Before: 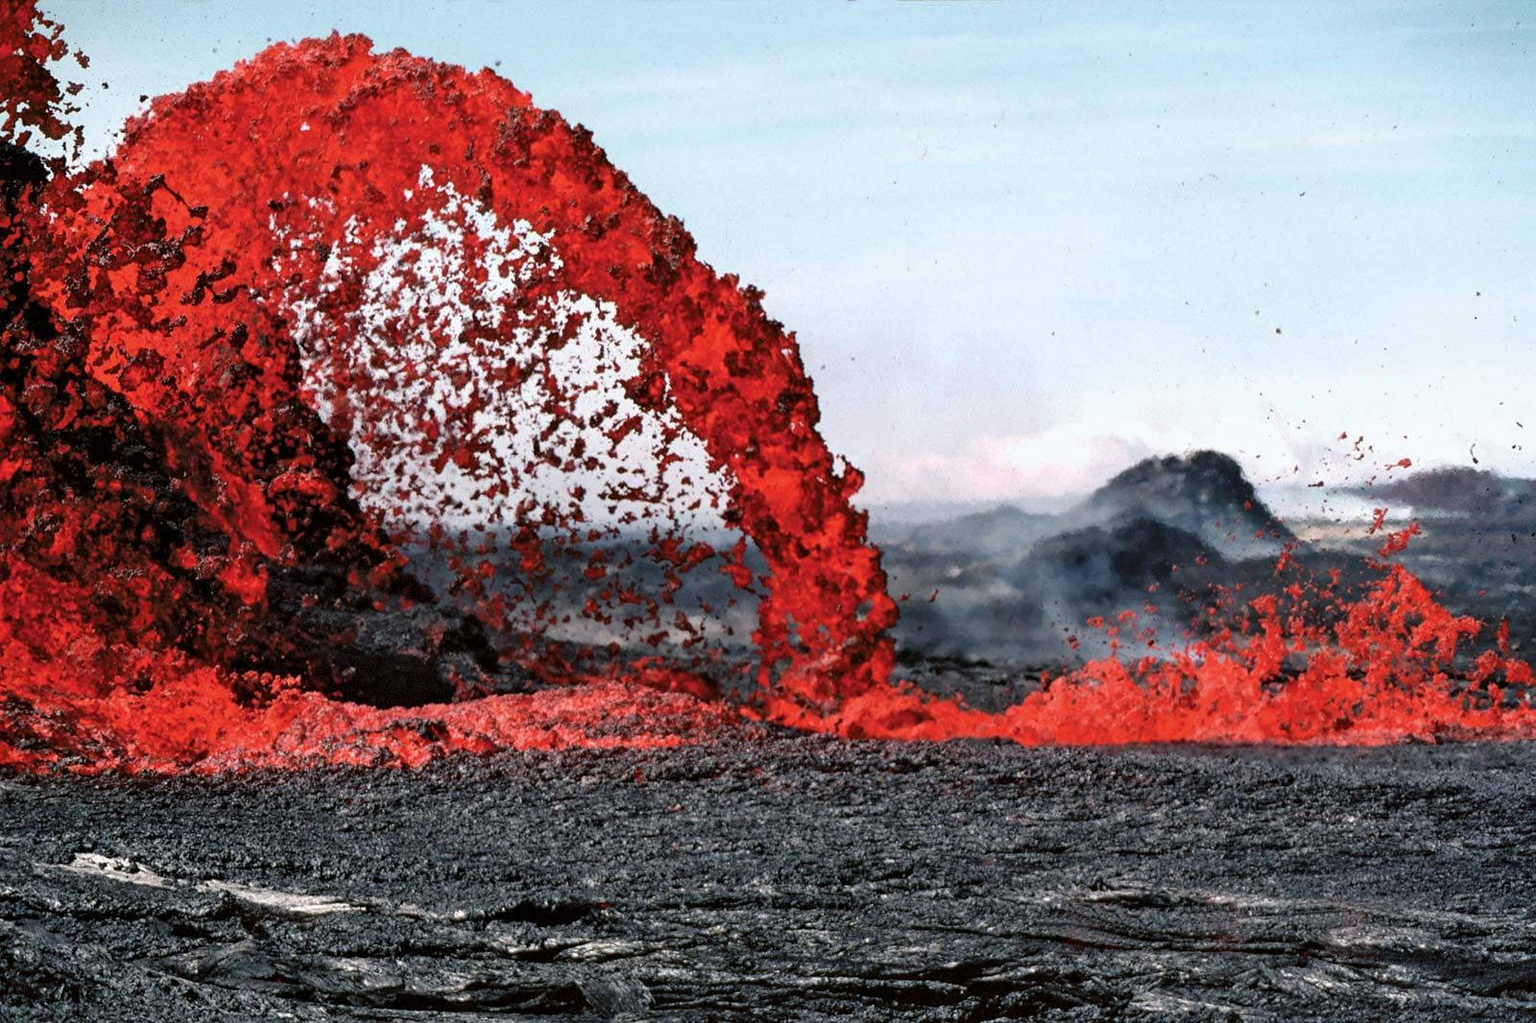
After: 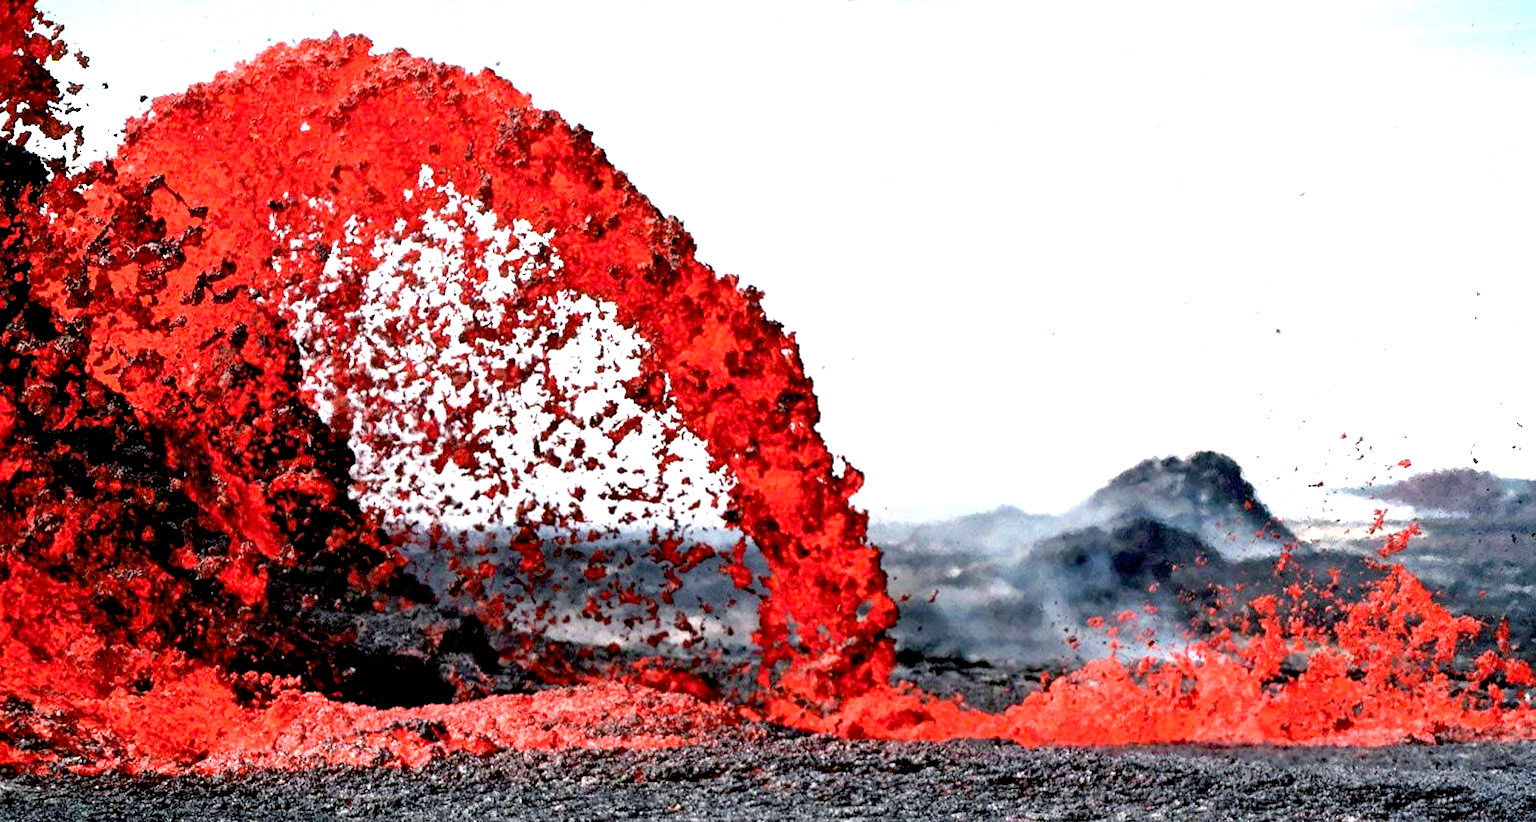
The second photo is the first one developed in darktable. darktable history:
exposure: black level correction 0.011, exposure 1.083 EV, compensate highlight preservation false
crop: bottom 19.595%
